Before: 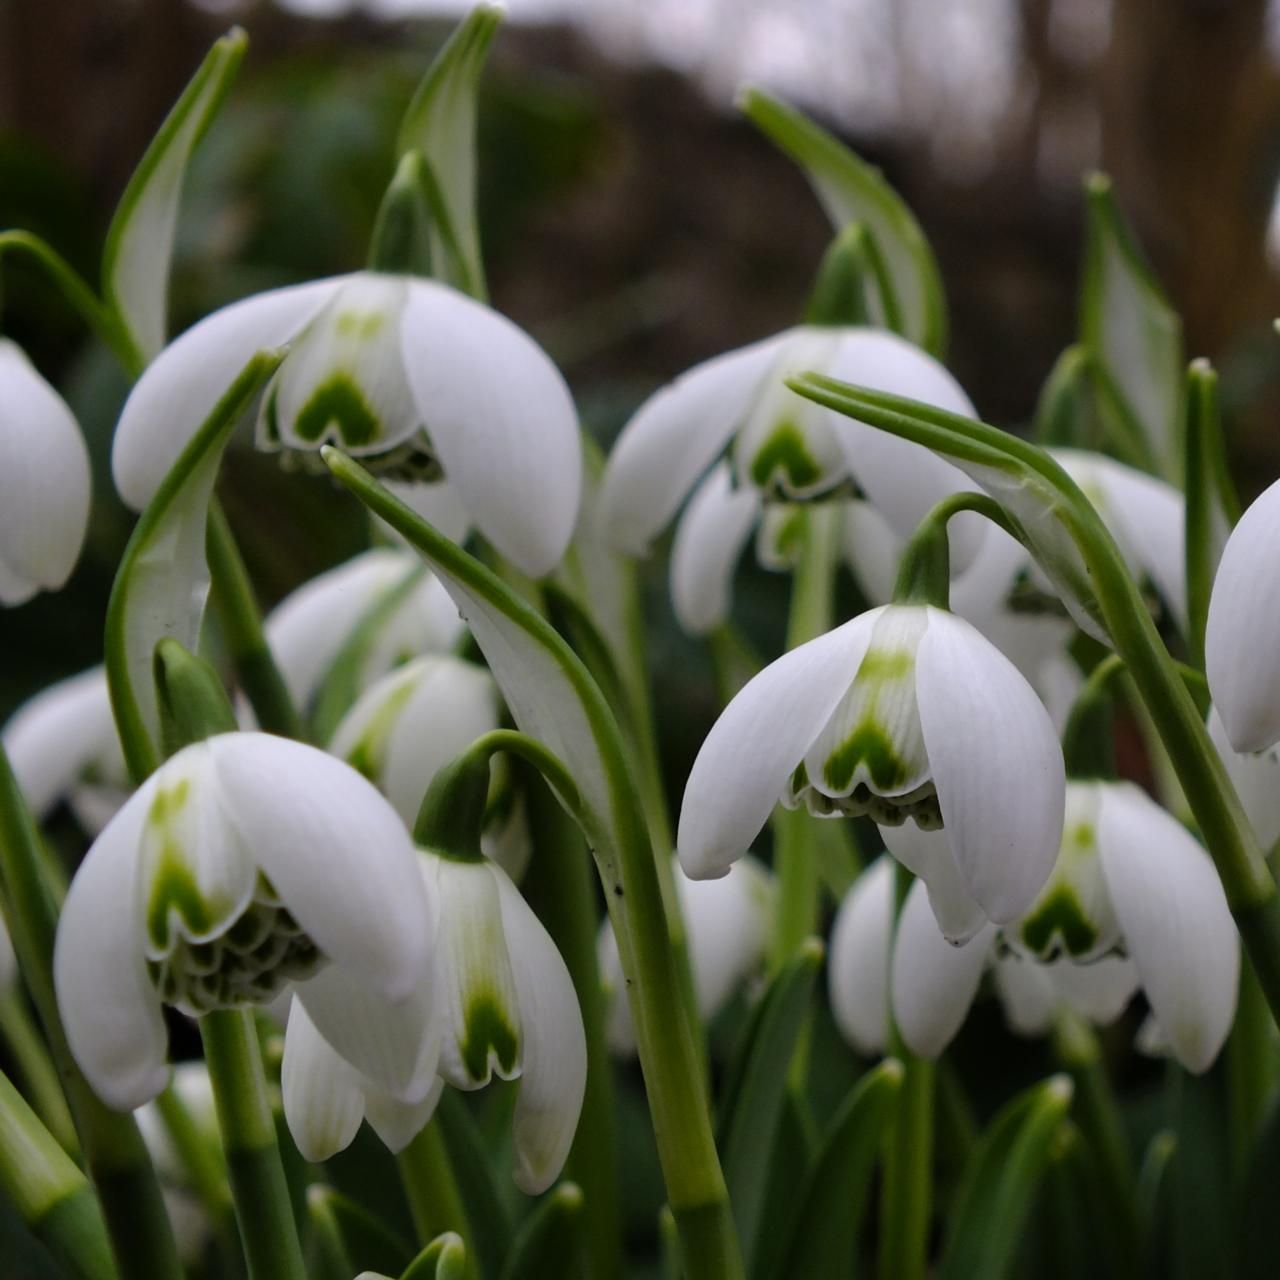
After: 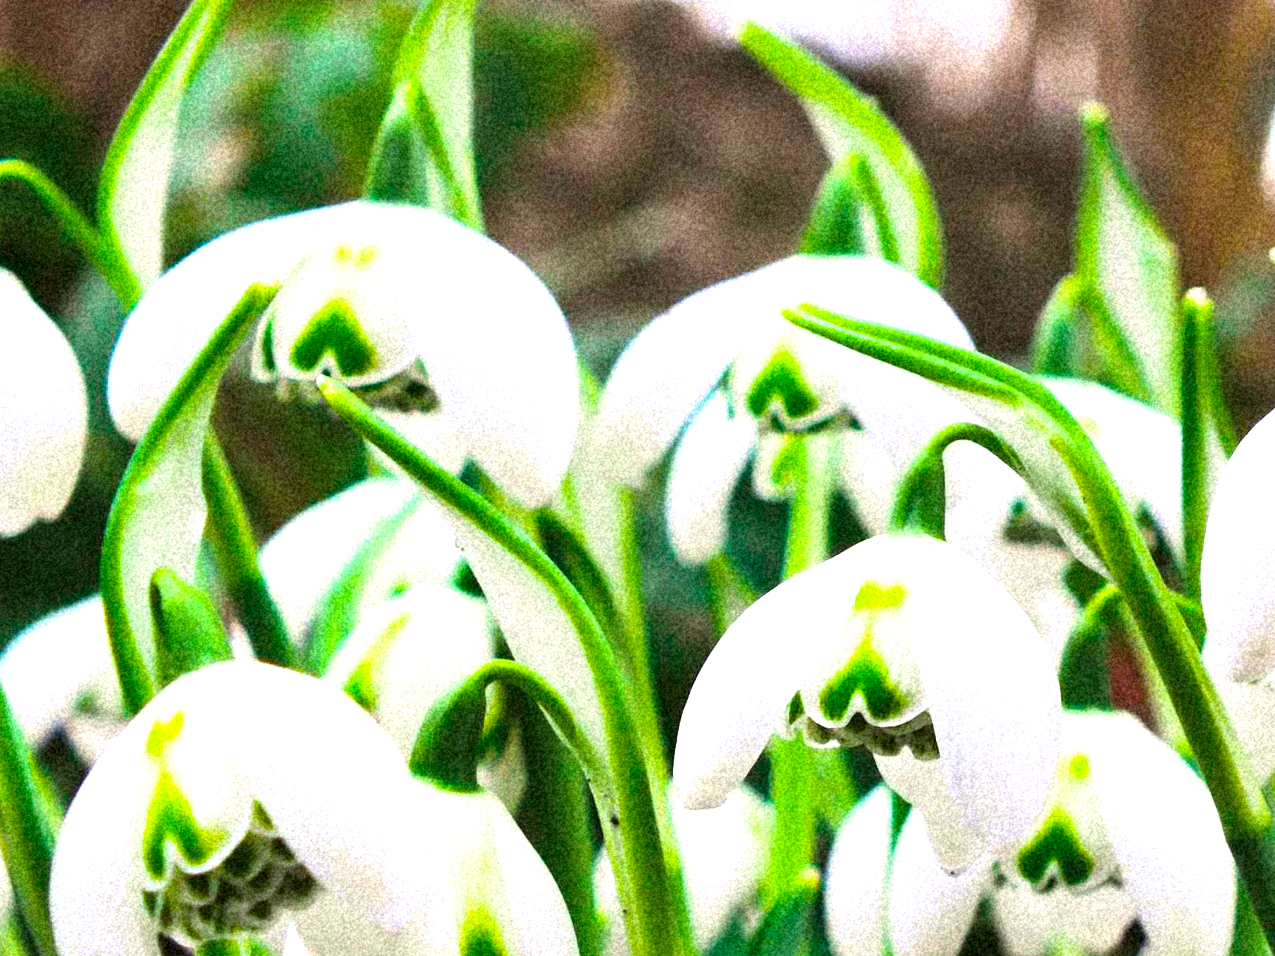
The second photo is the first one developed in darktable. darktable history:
tone curve: curves: ch0 [(0, 0.039) (0.104, 0.094) (0.285, 0.301) (0.689, 0.764) (0.89, 0.926) (0.994, 0.971)]; ch1 [(0, 0) (0.337, 0.249) (0.437, 0.411) (0.485, 0.487) (0.515, 0.514) (0.566, 0.563) (0.641, 0.655) (1, 1)]; ch2 [(0, 0) (0.314, 0.301) (0.421, 0.411) (0.502, 0.505) (0.528, 0.54) (0.557, 0.555) (0.612, 0.583) (0.722, 0.67) (1, 1)], color space Lab, independent channels, preserve colors none
local contrast: mode bilateral grid, contrast 20, coarseness 50, detail 120%, midtone range 0.2
crop: left 0.387%, top 5.469%, bottom 19.809%
exposure: black level correction 0, exposure 1.379 EV, compensate exposure bias true, compensate highlight preservation false
grain: coarseness 46.9 ISO, strength 50.21%, mid-tones bias 0%
shadows and highlights: shadows 37.27, highlights -28.18, soften with gaussian
color balance rgb: linear chroma grading › global chroma 15%, perceptual saturation grading › global saturation 30%
